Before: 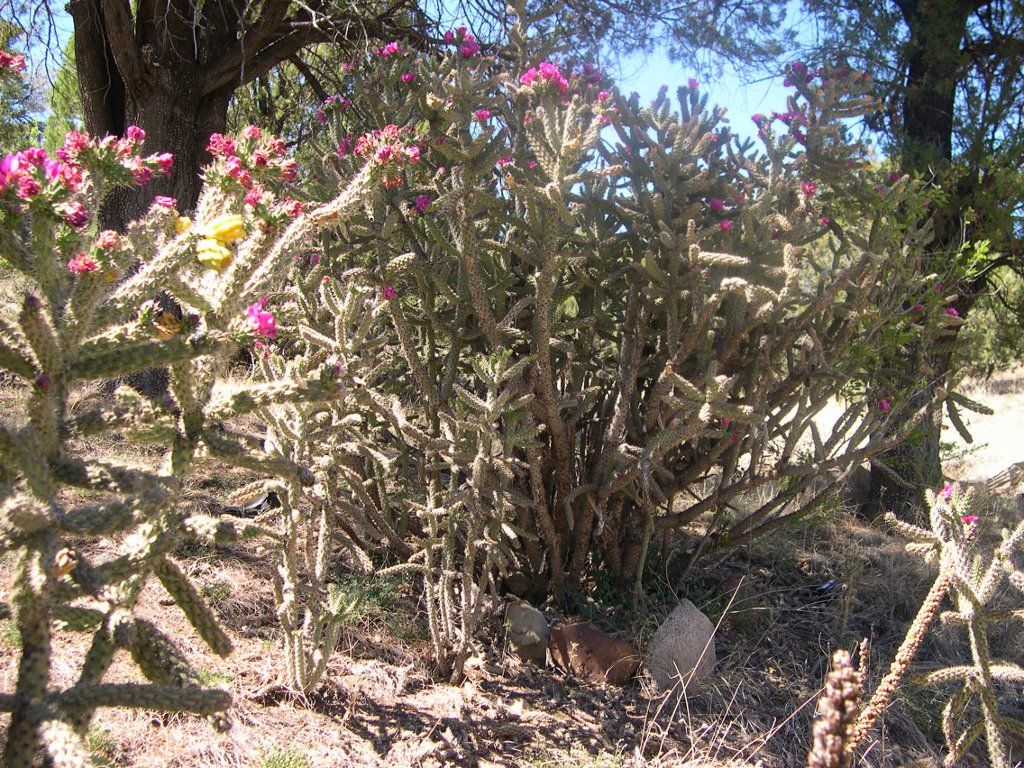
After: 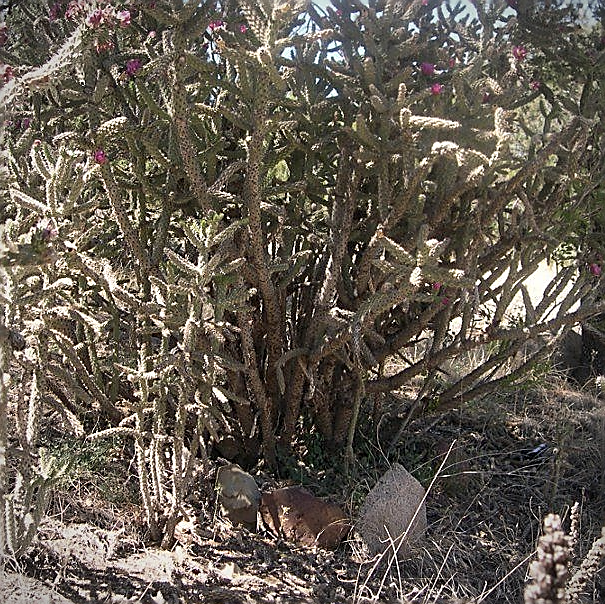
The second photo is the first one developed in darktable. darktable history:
sharpen: radius 1.4, amount 1.25, threshold 0.7
white balance: red 1.009, blue 0.985
color correction: saturation 0.85
crop and rotate: left 28.256%, top 17.734%, right 12.656%, bottom 3.573%
vignetting: fall-off start 79.88%
